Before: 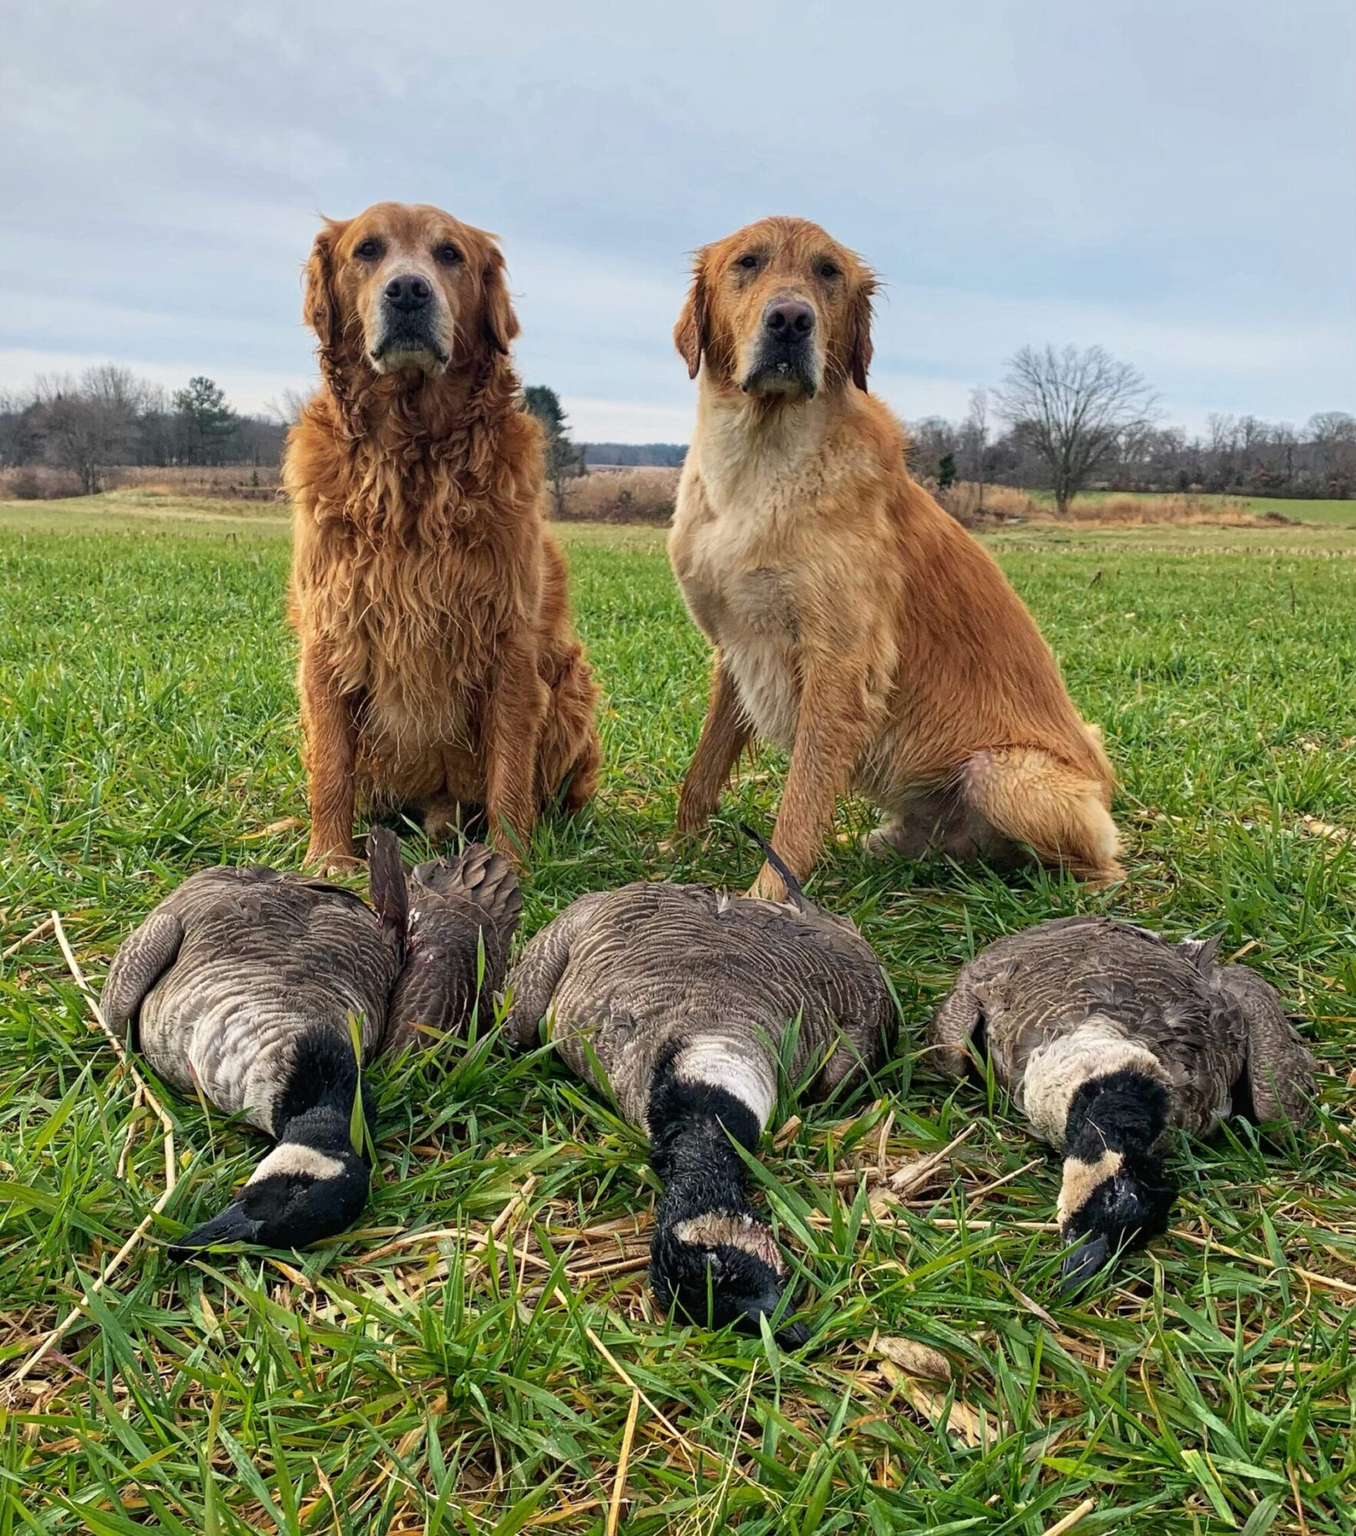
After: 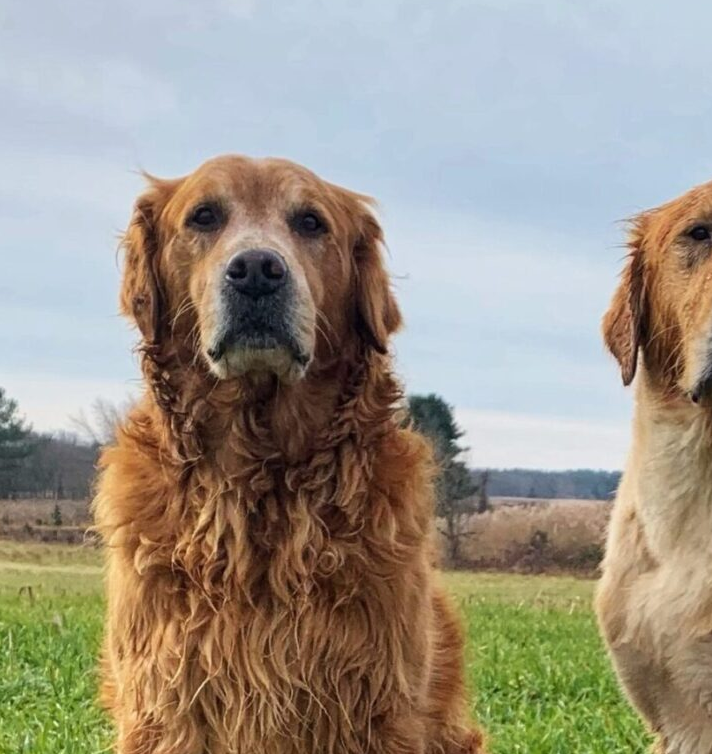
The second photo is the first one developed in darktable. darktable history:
crop: left 15.582%, top 5.428%, right 44.061%, bottom 56.831%
